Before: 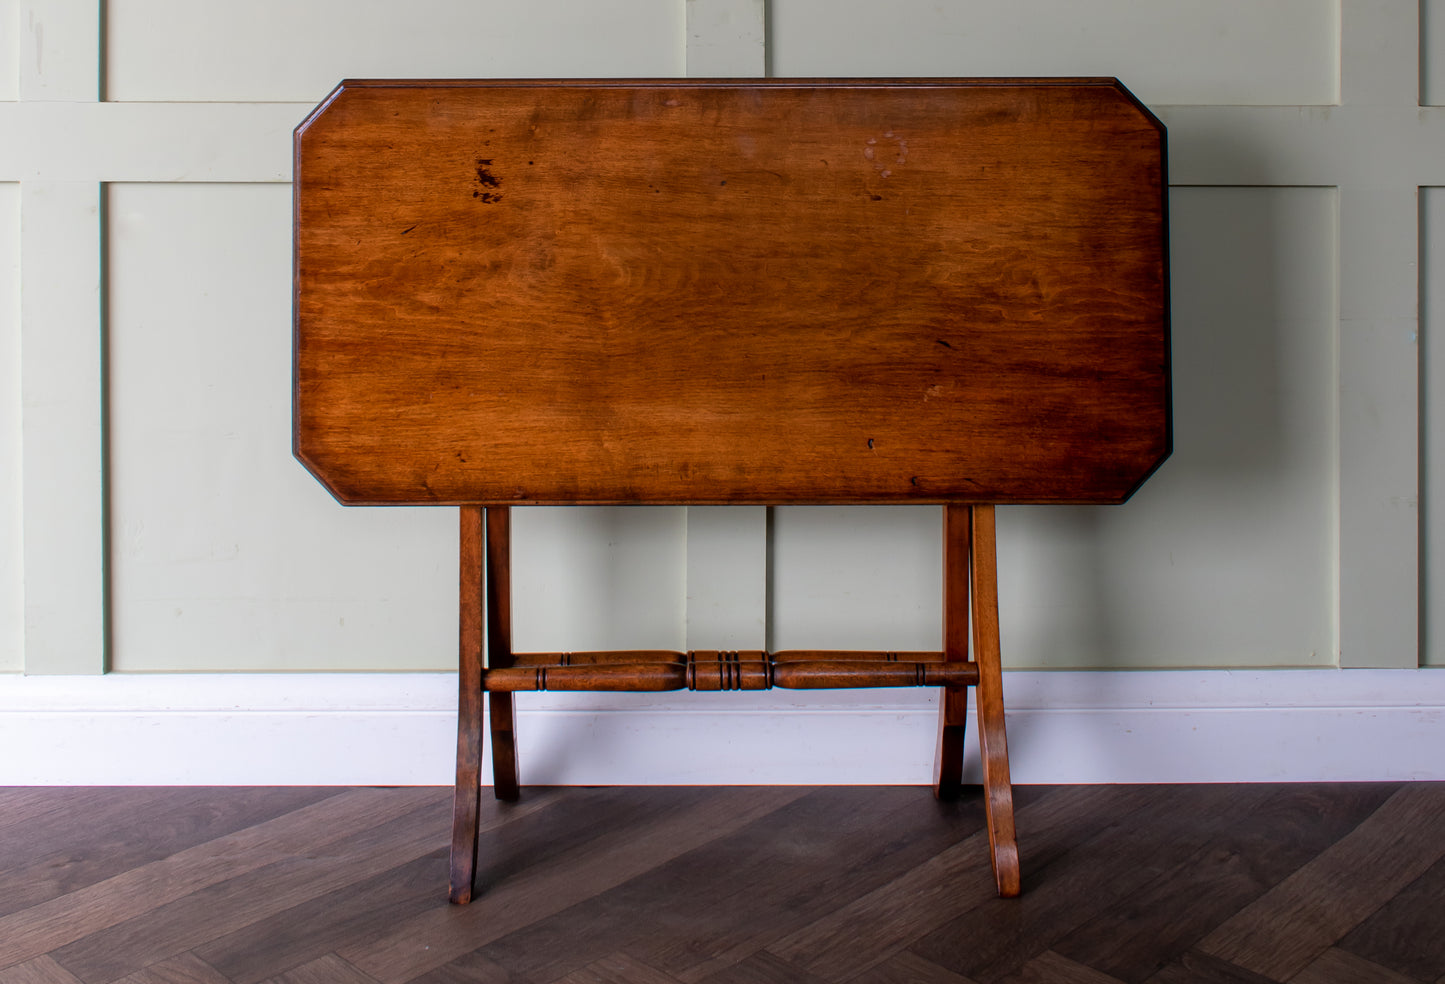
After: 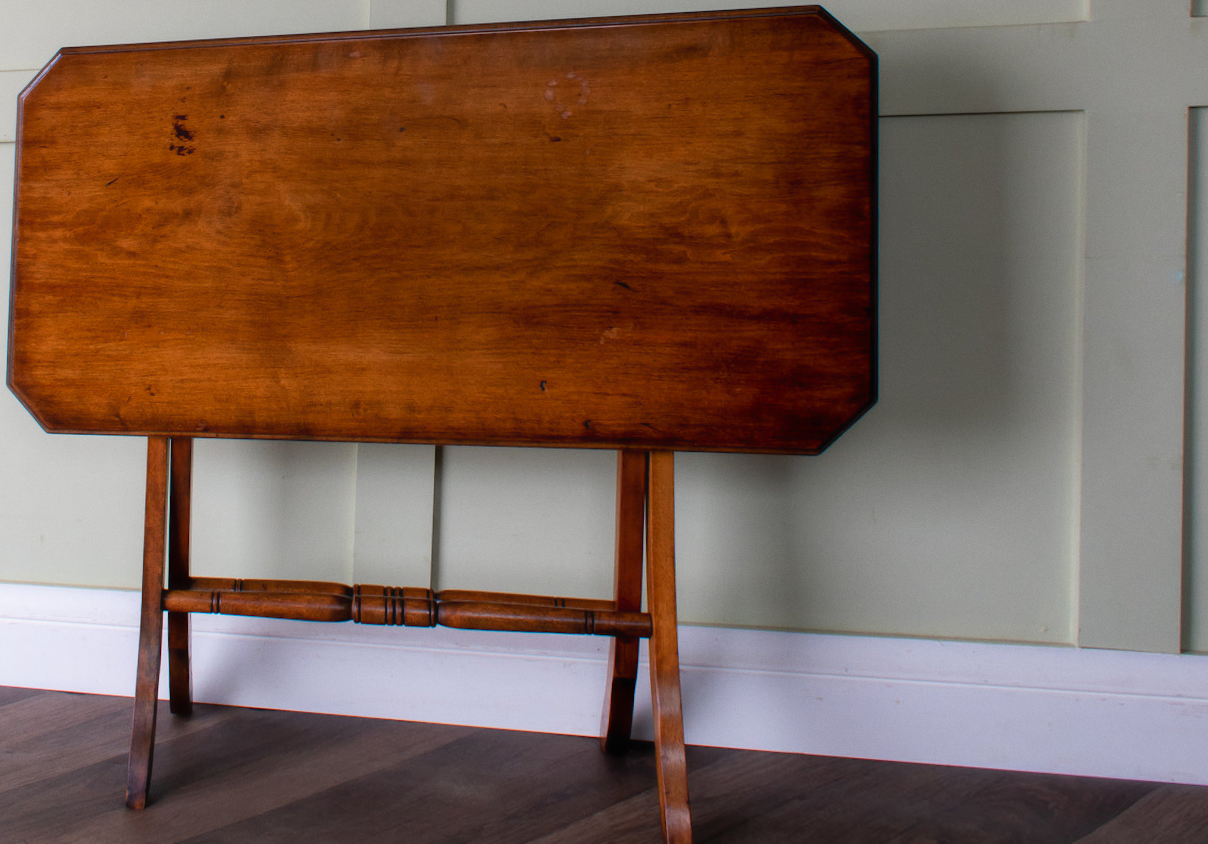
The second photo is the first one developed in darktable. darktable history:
contrast equalizer: octaves 7, y [[0.502, 0.505, 0.512, 0.529, 0.564, 0.588], [0.5 ×6], [0.502, 0.505, 0.512, 0.529, 0.564, 0.588], [0, 0.001, 0.001, 0.004, 0.008, 0.011], [0, 0.001, 0.001, 0.004, 0.008, 0.011]], mix -1
crop and rotate: left 14.584%
rotate and perspective: rotation 1.69°, lens shift (vertical) -0.023, lens shift (horizontal) -0.291, crop left 0.025, crop right 0.988, crop top 0.092, crop bottom 0.842
grain: coarseness 14.57 ISO, strength 8.8%
